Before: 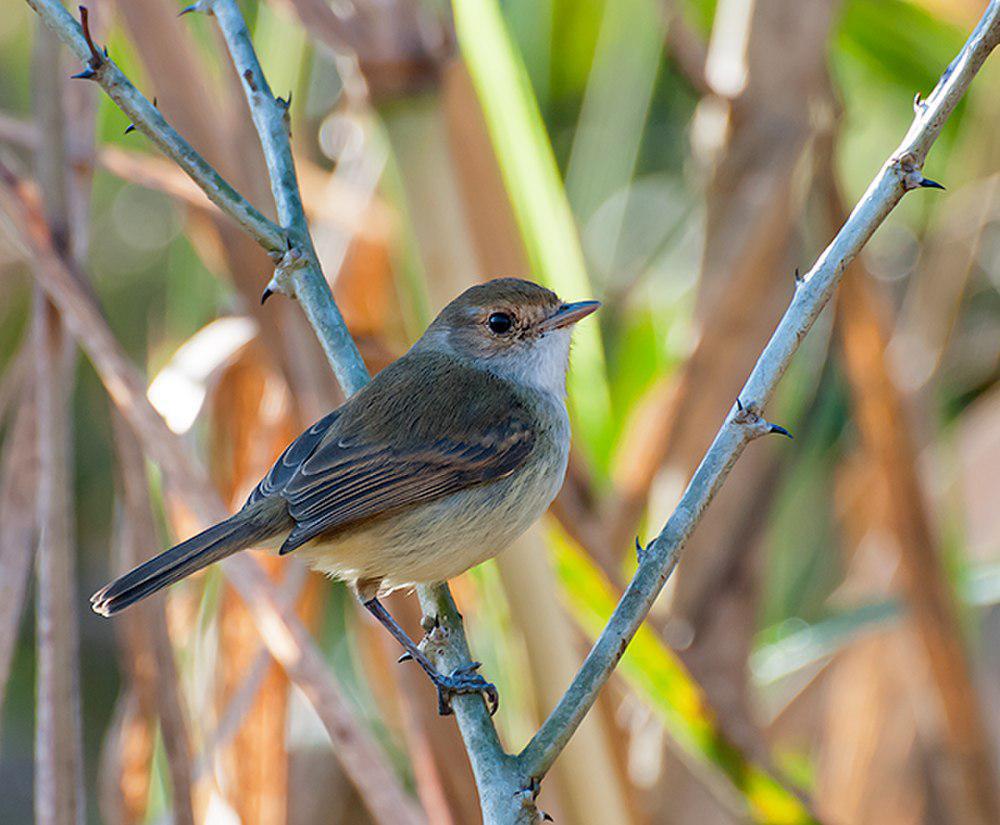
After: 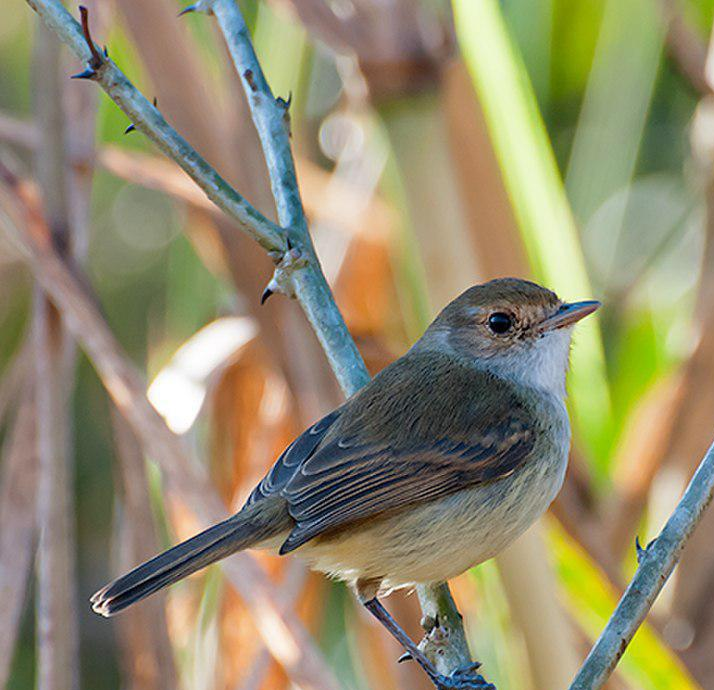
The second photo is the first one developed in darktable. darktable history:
crop: right 28.597%, bottom 16.304%
